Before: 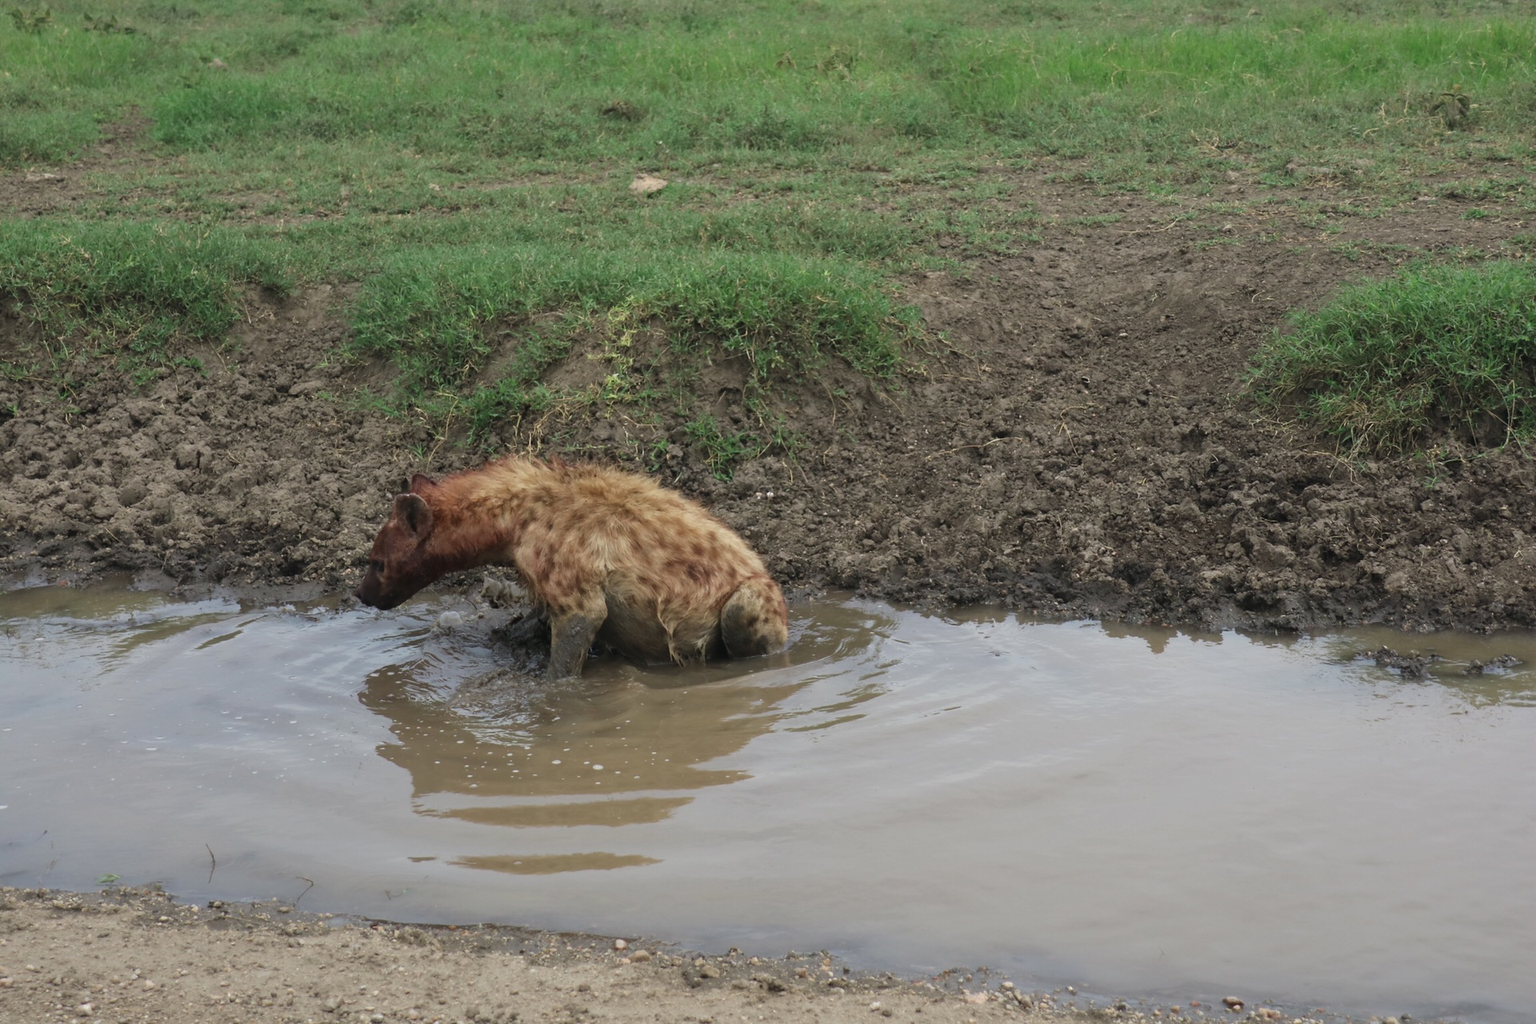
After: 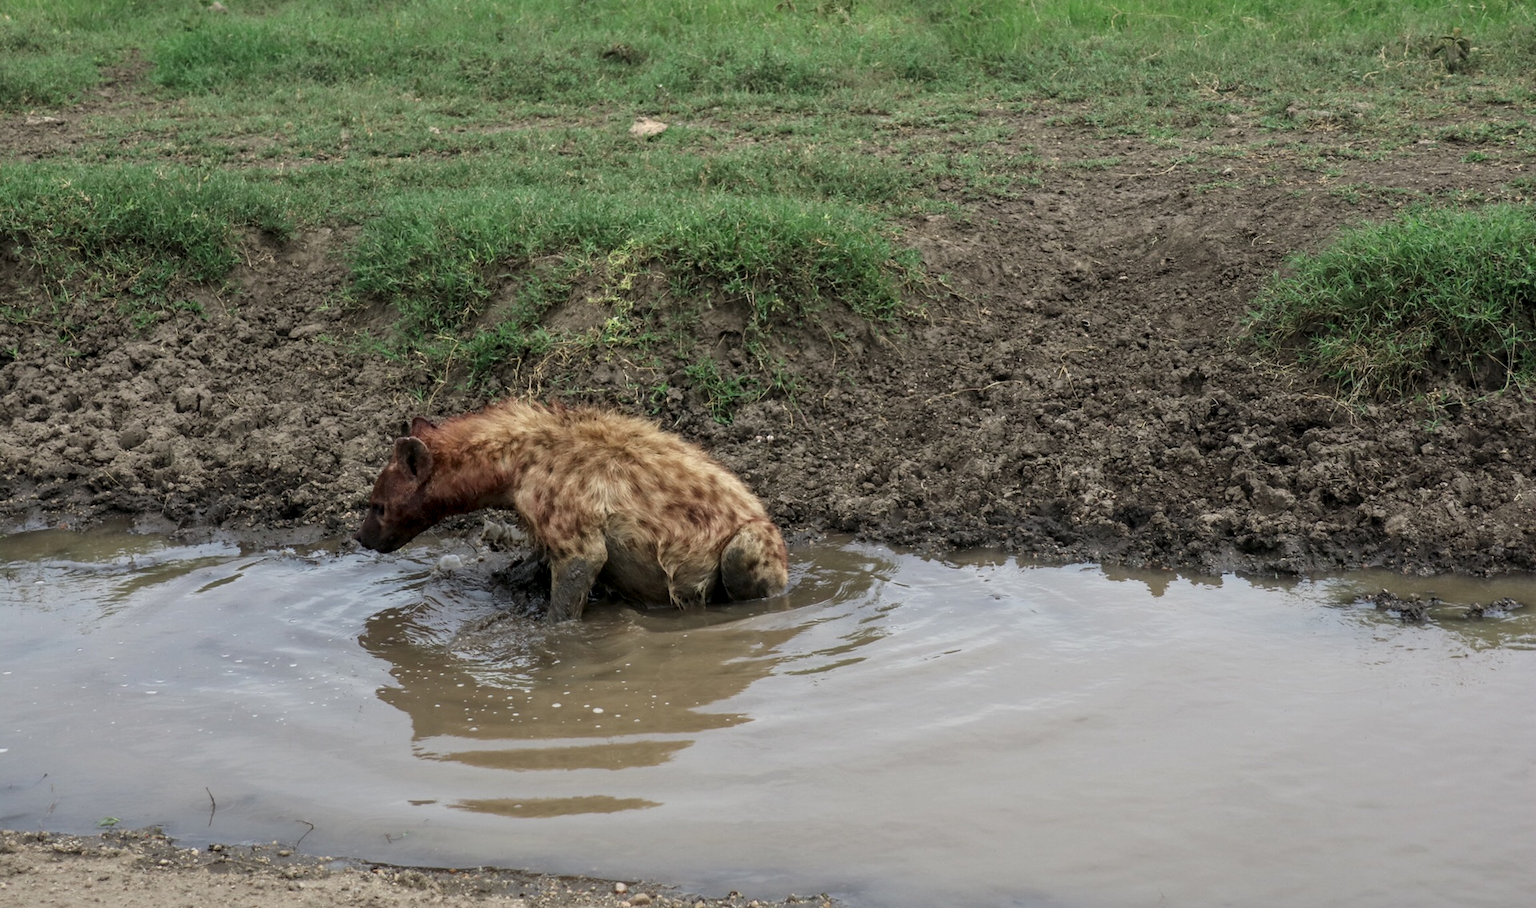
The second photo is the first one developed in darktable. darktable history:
local contrast: highlights 61%, detail 143%, midtone range 0.428
crop and rotate: top 5.609%, bottom 5.609%
